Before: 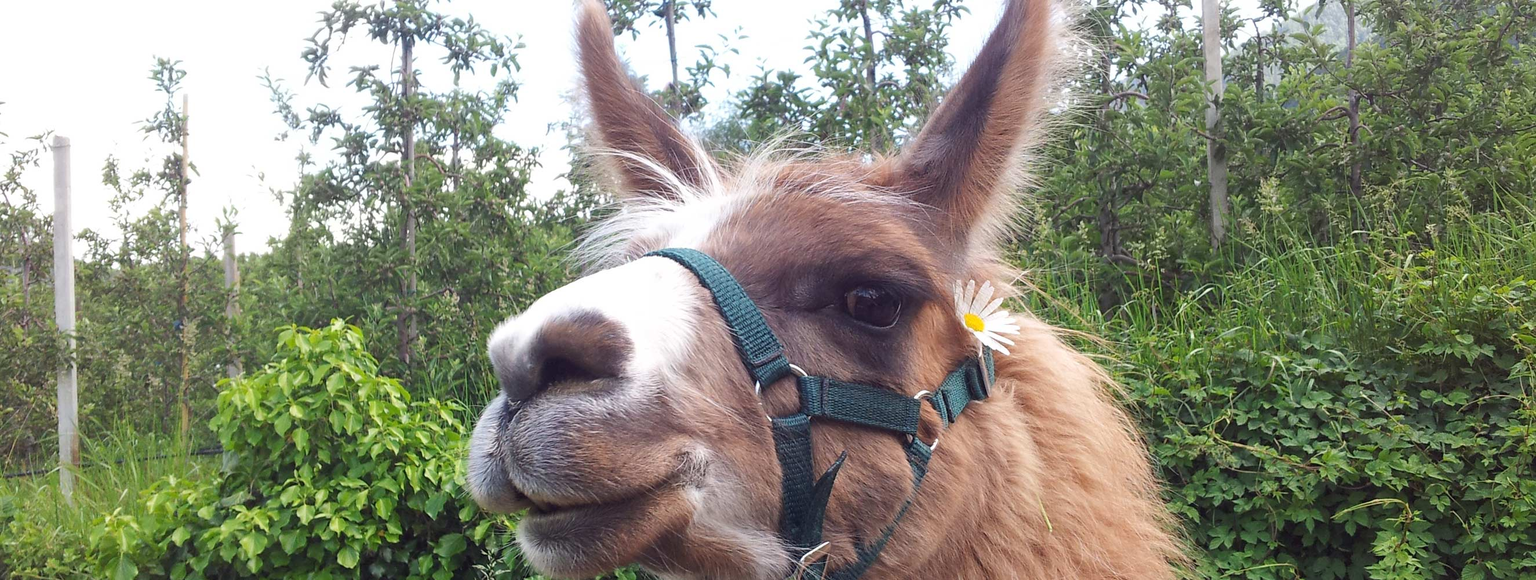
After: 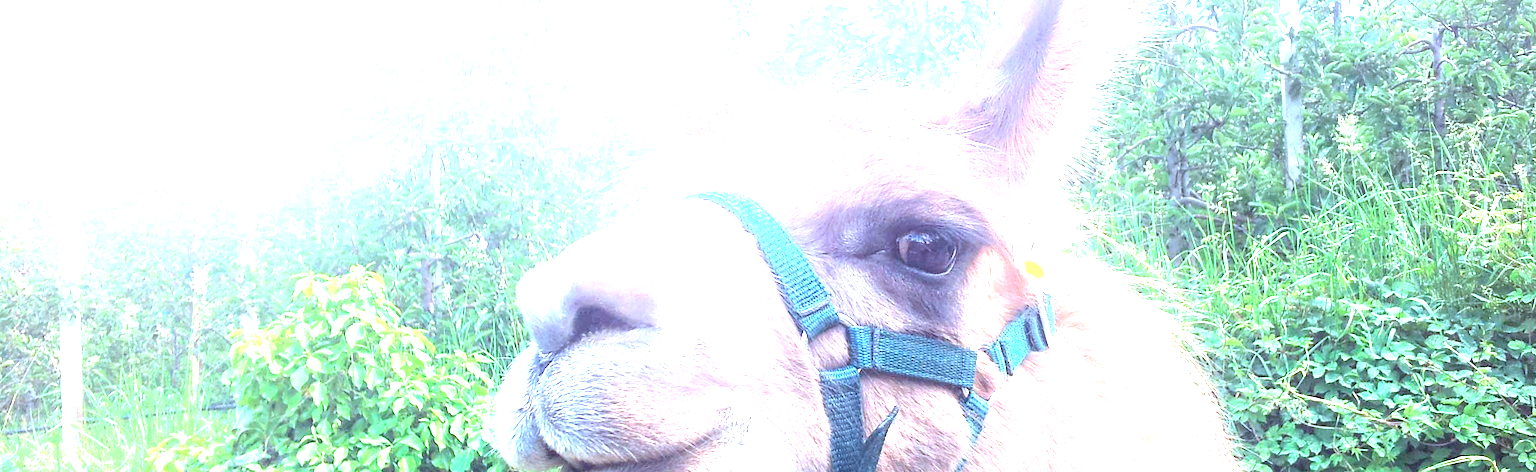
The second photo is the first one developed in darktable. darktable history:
shadows and highlights: shadows -68.61, highlights 35, soften with gaussian
exposure: black level correction 0, exposure 2.168 EV, compensate highlight preservation false
crop and rotate: angle 0.045°, top 11.85%, right 5.658%, bottom 11.244%
local contrast: on, module defaults
color correction: highlights a* -0.671, highlights b* -8.92
vignetting: fall-off start 97.38%, fall-off radius 78.72%, width/height ratio 1.113
color calibration: x 0.383, y 0.372, temperature 3925.95 K
